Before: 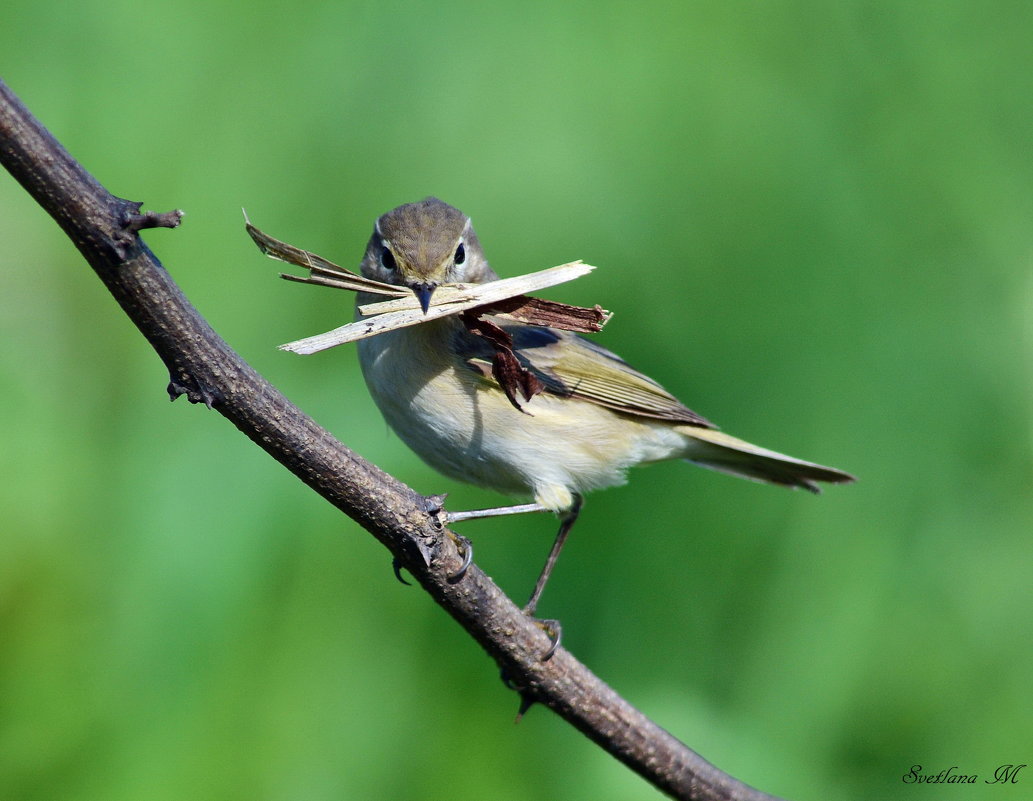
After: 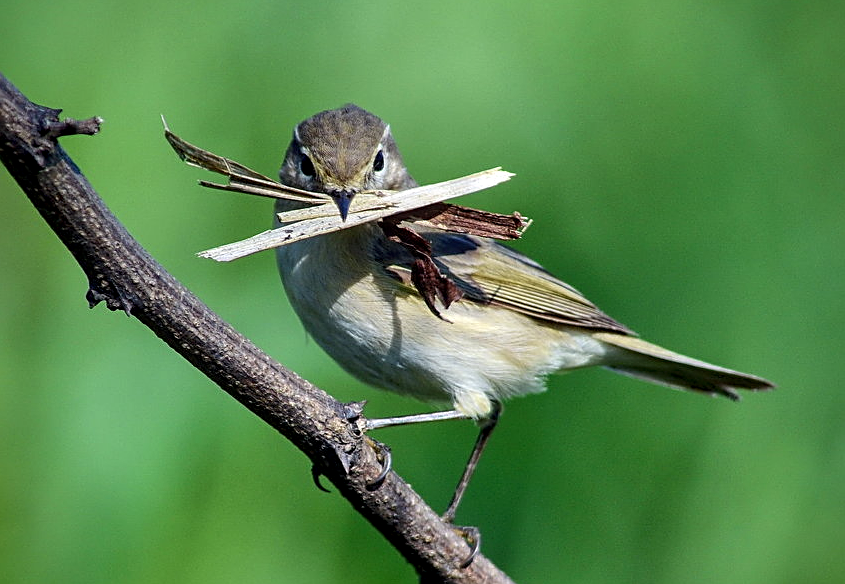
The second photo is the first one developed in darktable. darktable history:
crop: left 7.857%, top 11.629%, right 10.319%, bottom 15.431%
local contrast: detail 130%
sharpen: on, module defaults
vignetting: fall-off radius 61.03%, saturation 0.049
